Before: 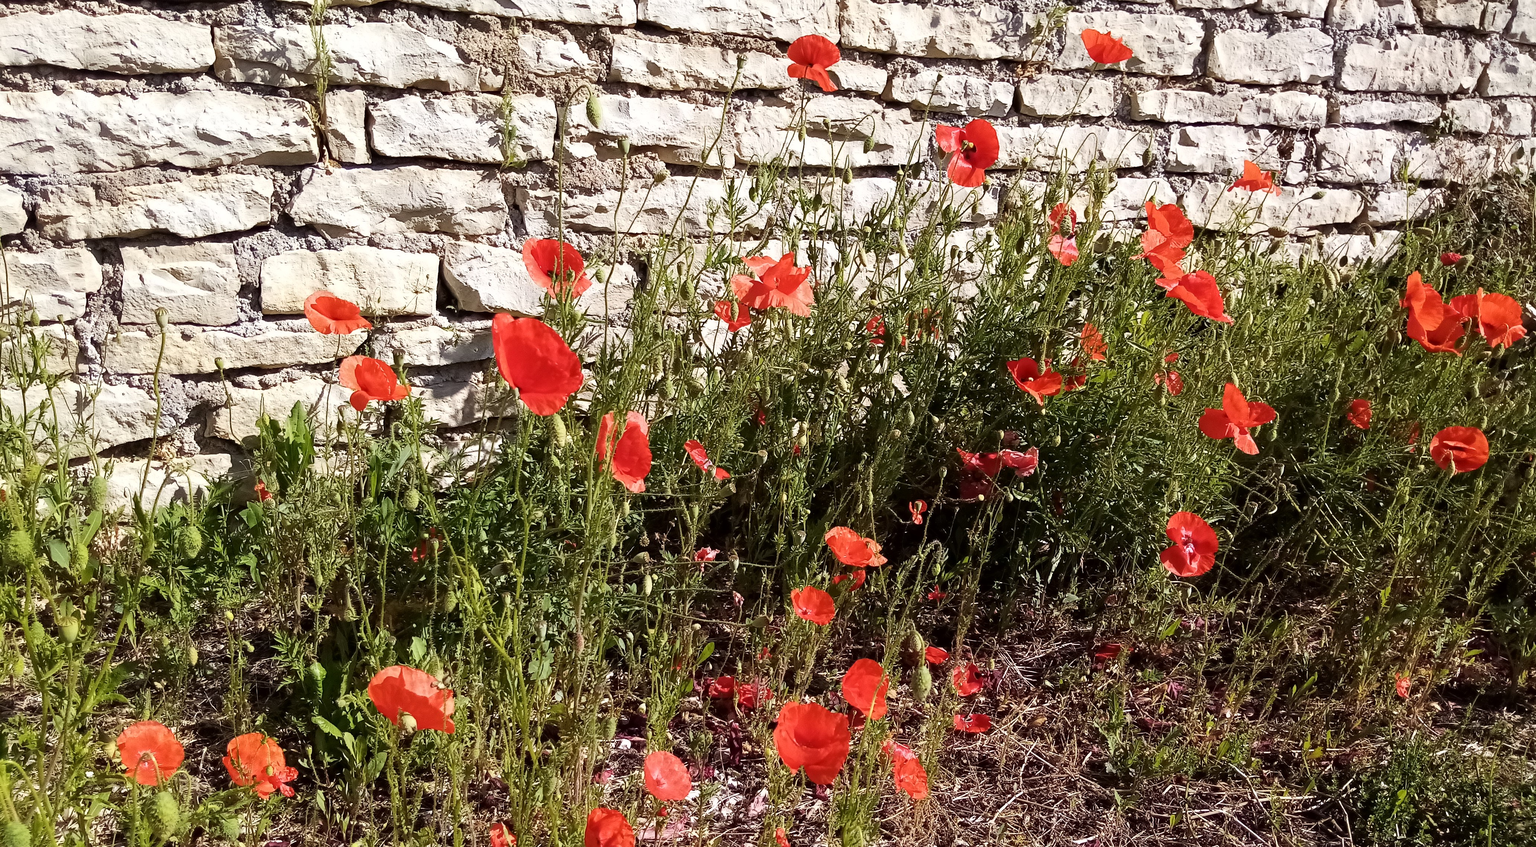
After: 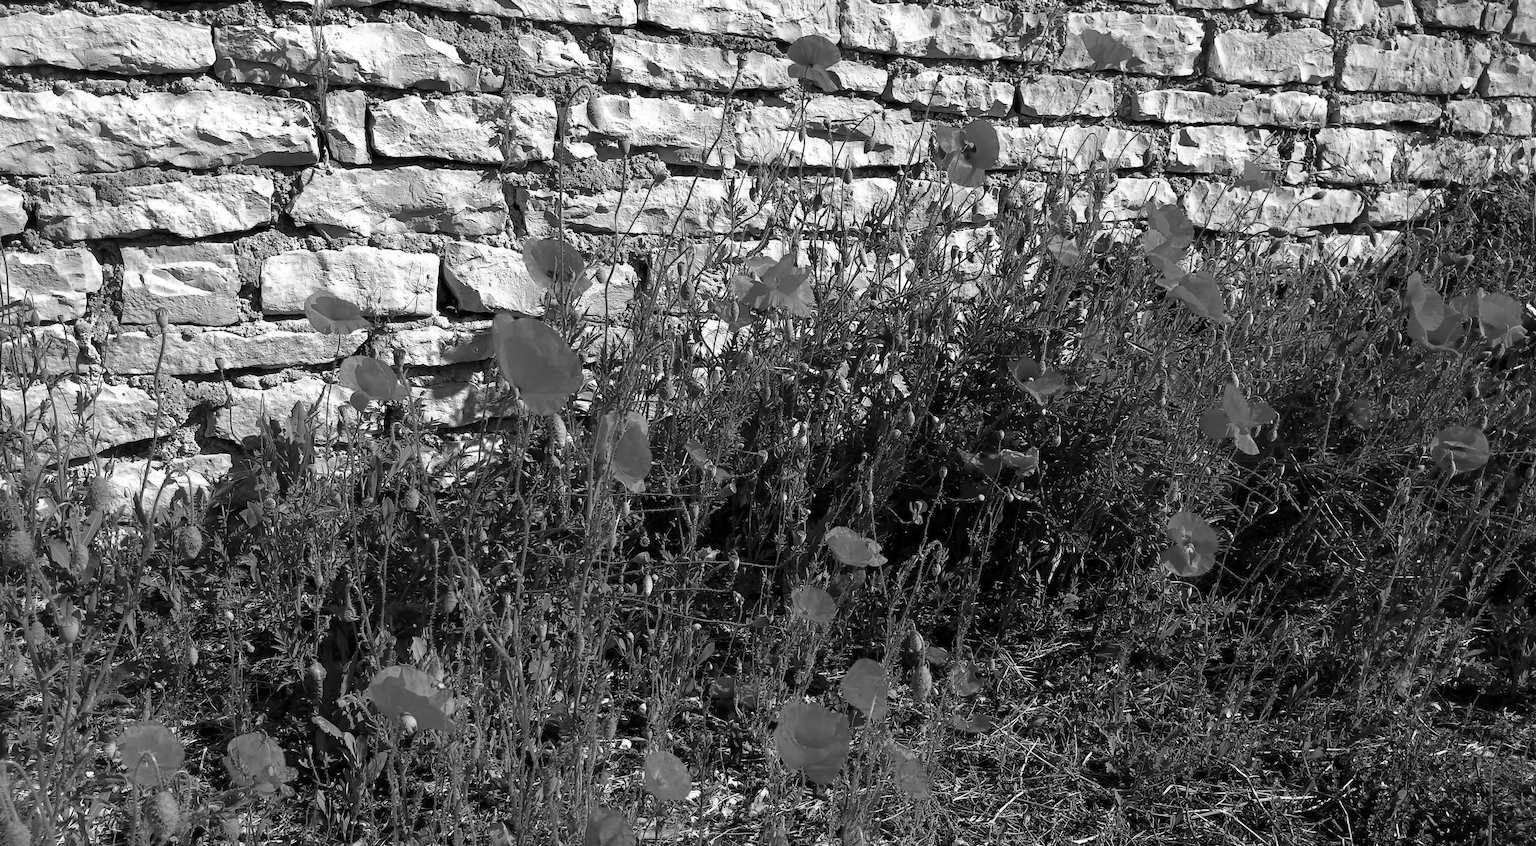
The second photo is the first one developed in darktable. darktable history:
monochrome: on, module defaults
base curve: curves: ch0 [(0, 0) (0.826, 0.587) (1, 1)]
